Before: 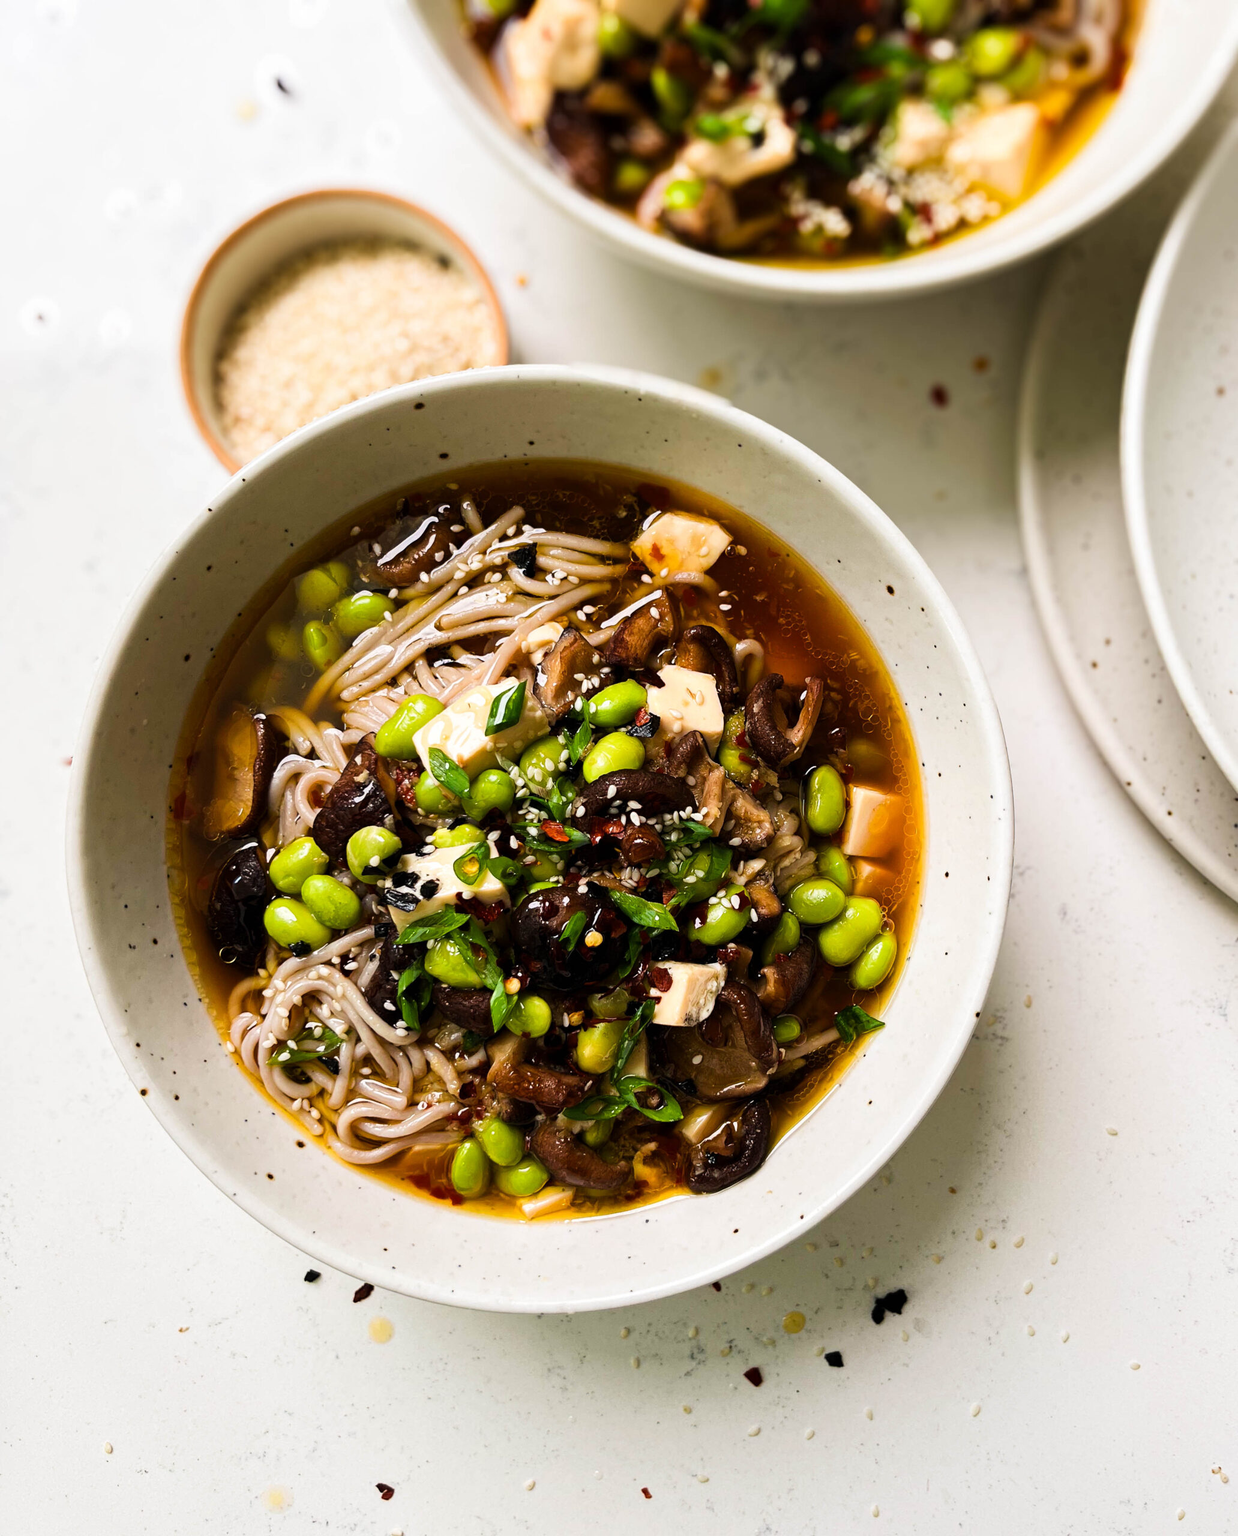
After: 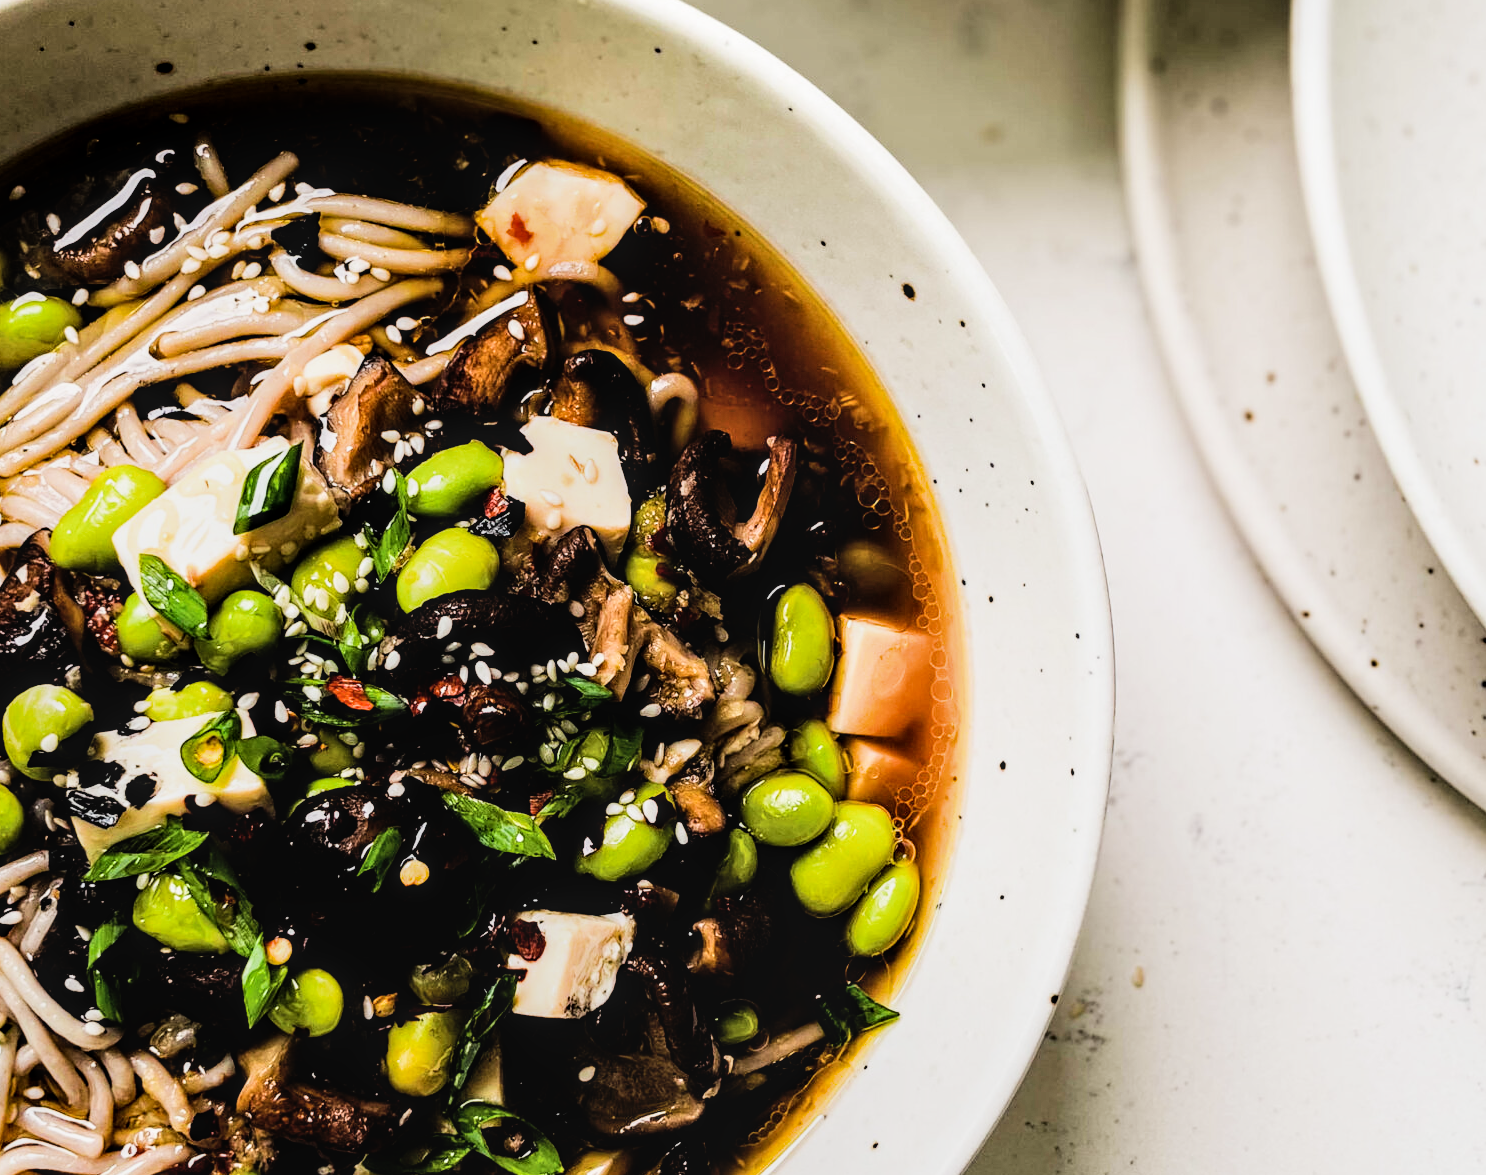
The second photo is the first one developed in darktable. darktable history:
filmic rgb: black relative exposure -5 EV, hardness 2.88, contrast 1.3, highlights saturation mix -30%
tone equalizer: -8 EV -0.75 EV, -7 EV -0.7 EV, -6 EV -0.6 EV, -5 EV -0.4 EV, -3 EV 0.4 EV, -2 EV 0.6 EV, -1 EV 0.7 EV, +0 EV 0.75 EV, edges refinement/feathering 500, mask exposure compensation -1.57 EV, preserve details no
crop and rotate: left 27.938%, top 27.046%, bottom 27.046%
local contrast: on, module defaults
